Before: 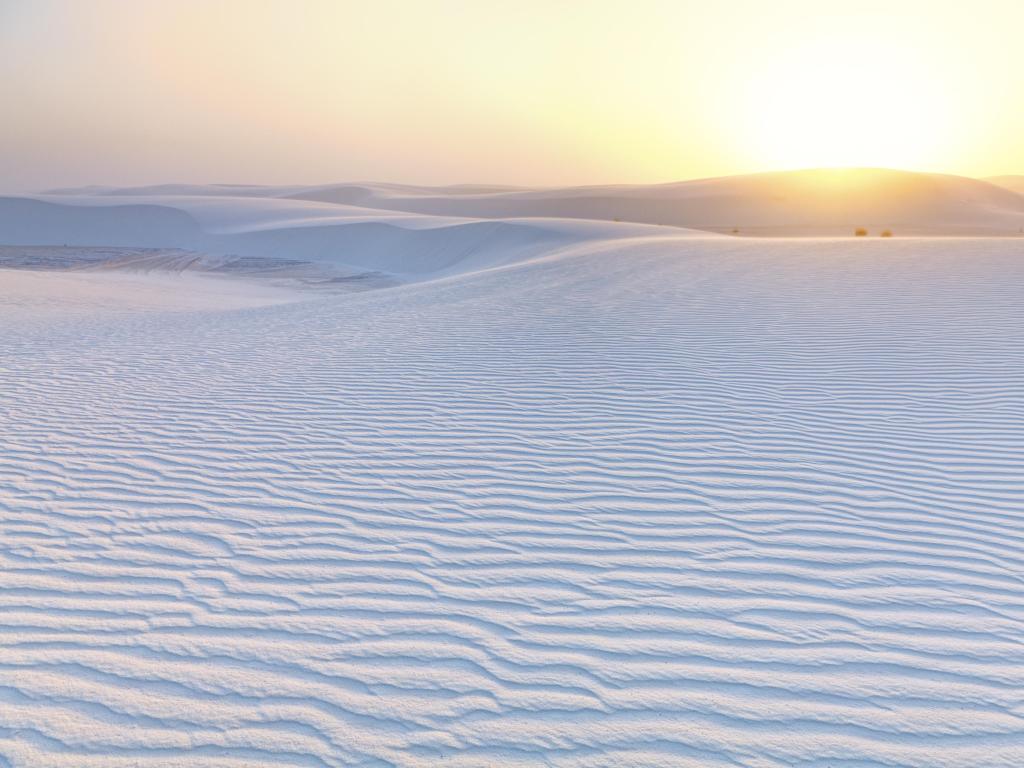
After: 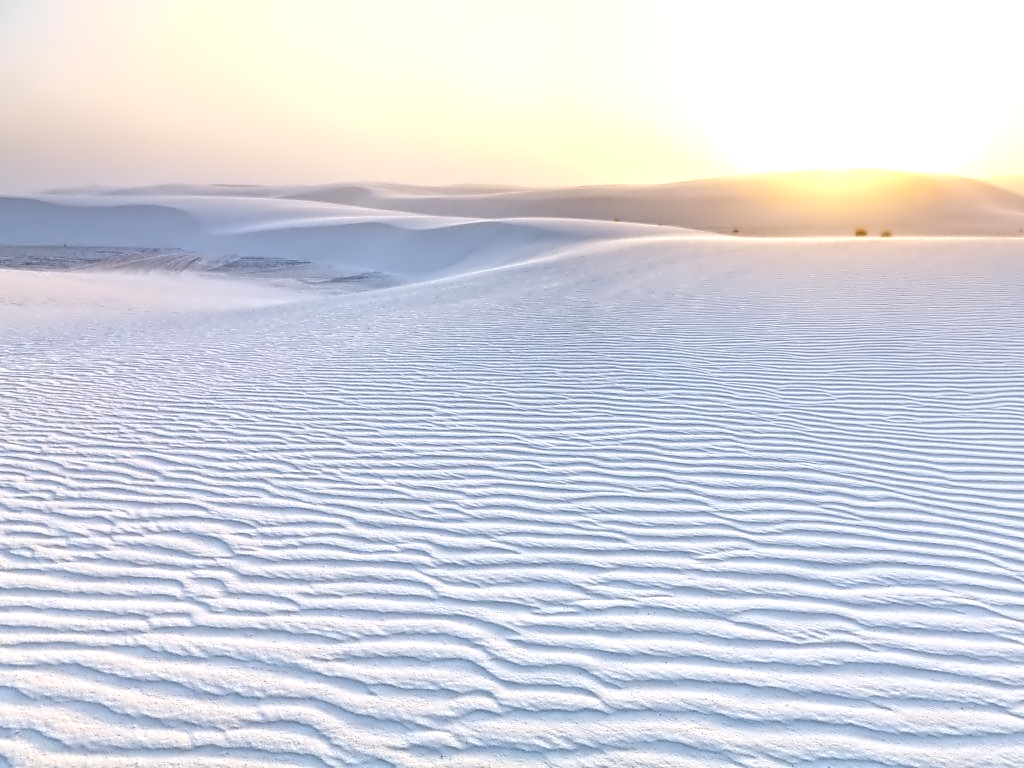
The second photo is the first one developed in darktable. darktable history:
tone equalizer: -8 EV -0.43 EV, -7 EV -0.357 EV, -6 EV -0.353 EV, -5 EV -0.182 EV, -3 EV 0.193 EV, -2 EV 0.359 EV, -1 EV 0.407 EV, +0 EV 0.424 EV, edges refinement/feathering 500, mask exposure compensation -1.57 EV, preserve details no
contrast equalizer: octaves 7, y [[0.5, 0.542, 0.583, 0.625, 0.667, 0.708], [0.5 ×6], [0.5 ×6], [0, 0.033, 0.067, 0.1, 0.133, 0.167], [0, 0.05, 0.1, 0.15, 0.2, 0.25]]
